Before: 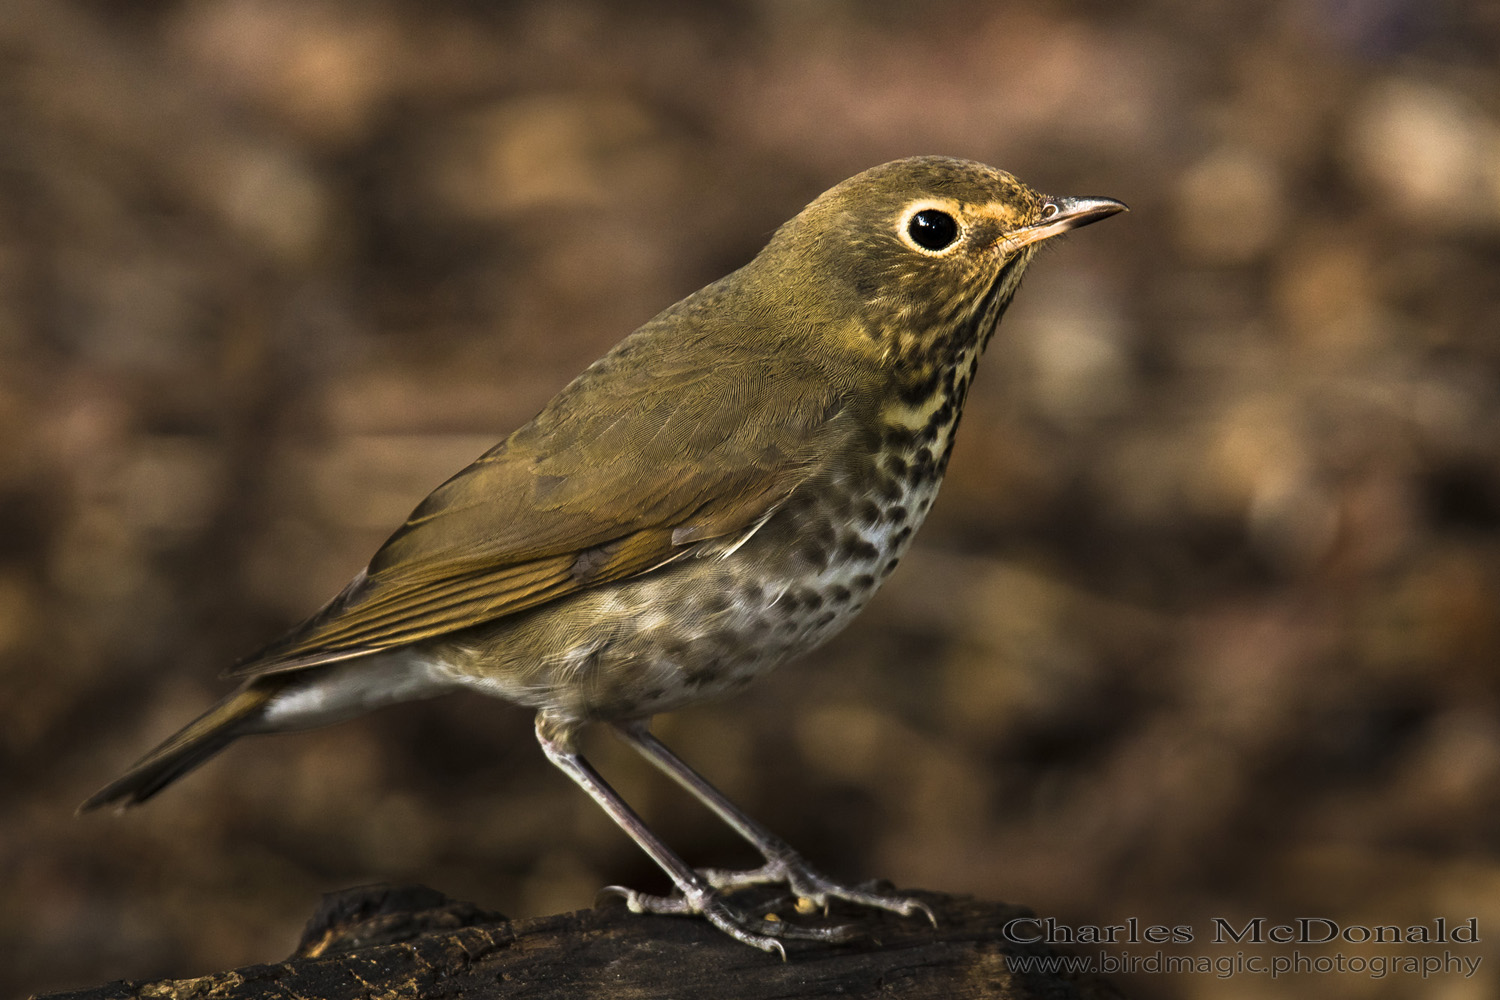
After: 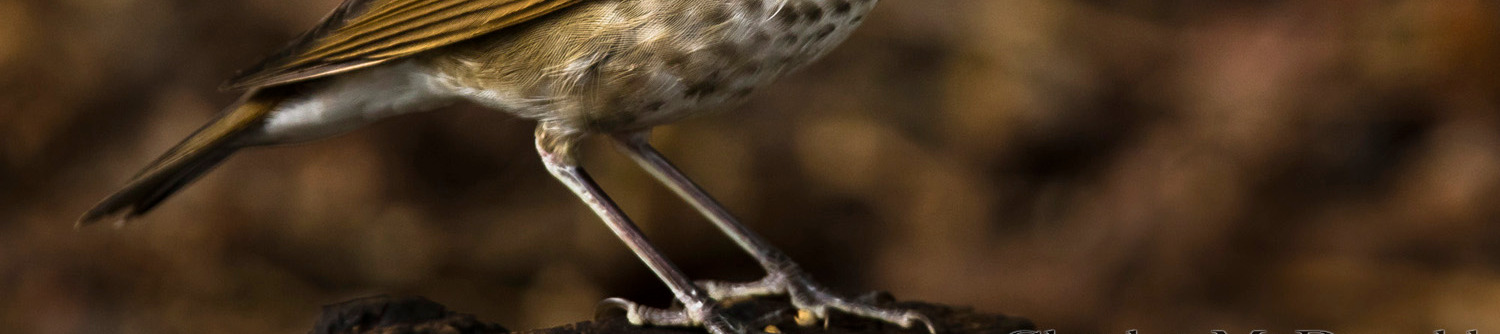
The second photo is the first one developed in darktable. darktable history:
crop and rotate: top 58.852%, bottom 7.717%
color balance rgb: linear chroma grading › shadows -2.026%, linear chroma grading › highlights -14.435%, linear chroma grading › global chroma -9.962%, linear chroma grading › mid-tones -9.83%, perceptual saturation grading › global saturation 25.857%
